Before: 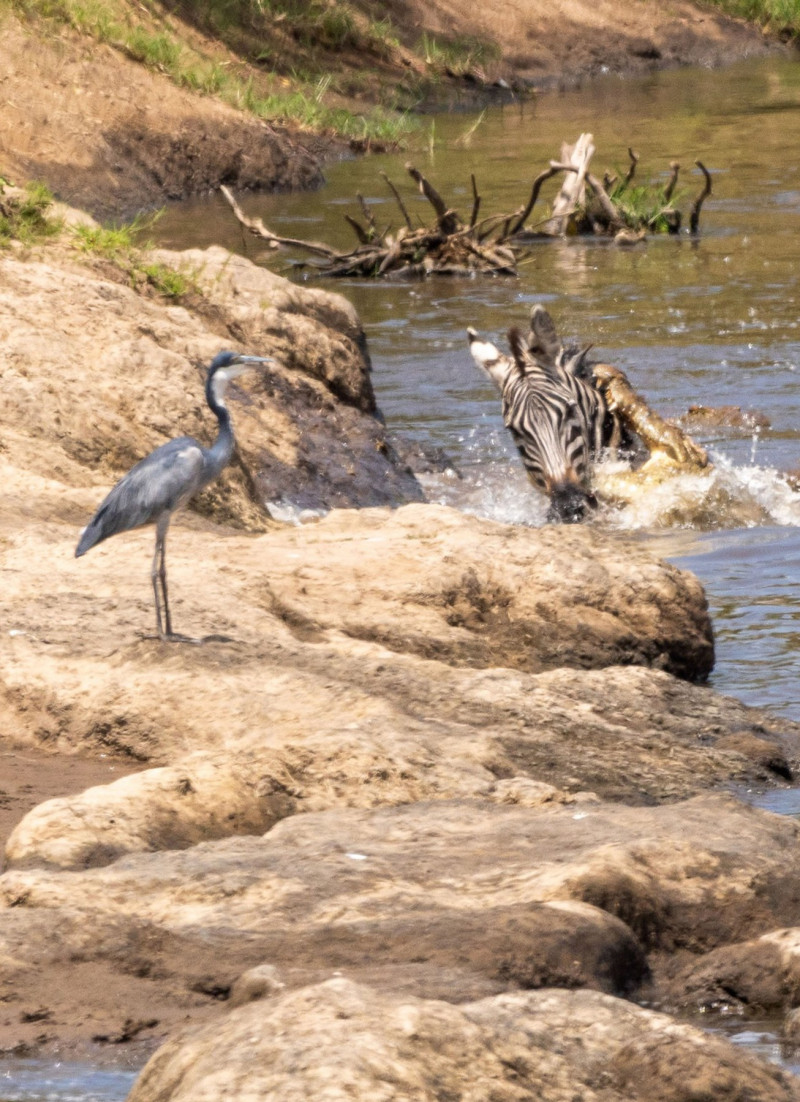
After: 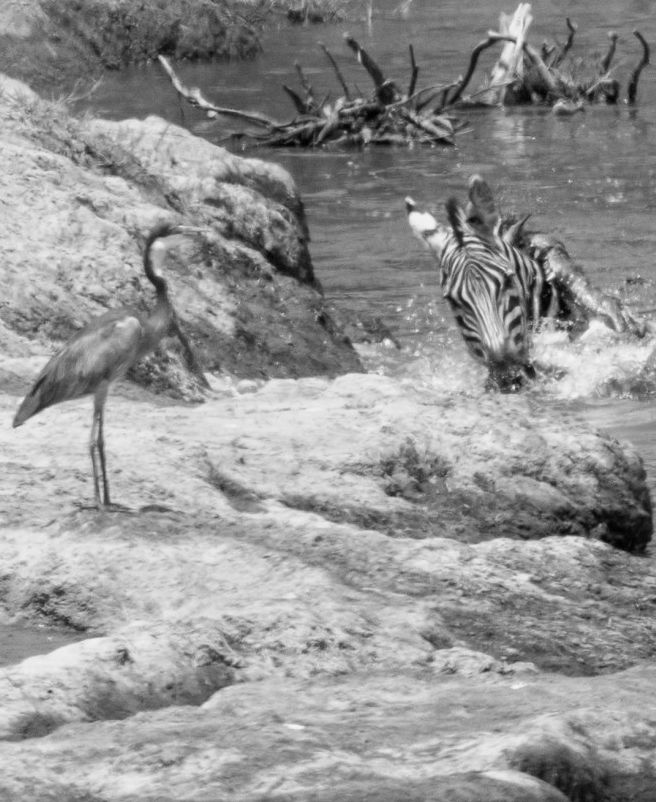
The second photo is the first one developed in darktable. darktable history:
crop: left 7.856%, top 11.836%, right 10.12%, bottom 15.387%
monochrome: a 73.58, b 64.21
